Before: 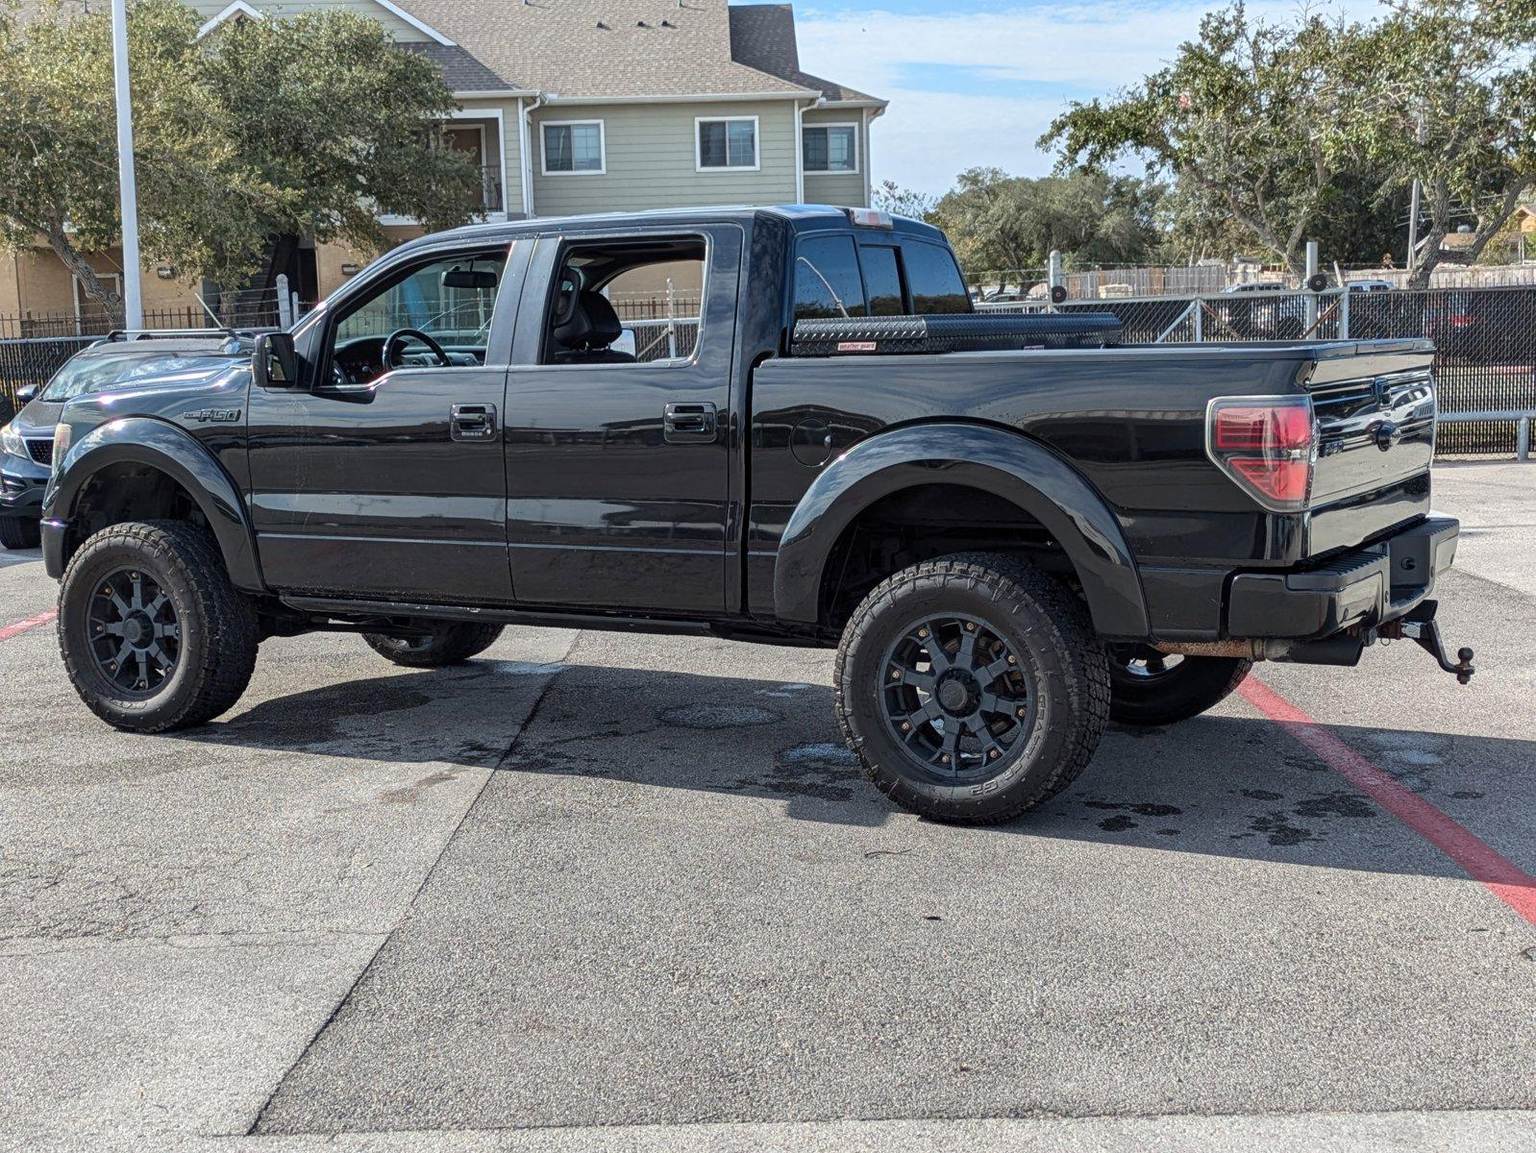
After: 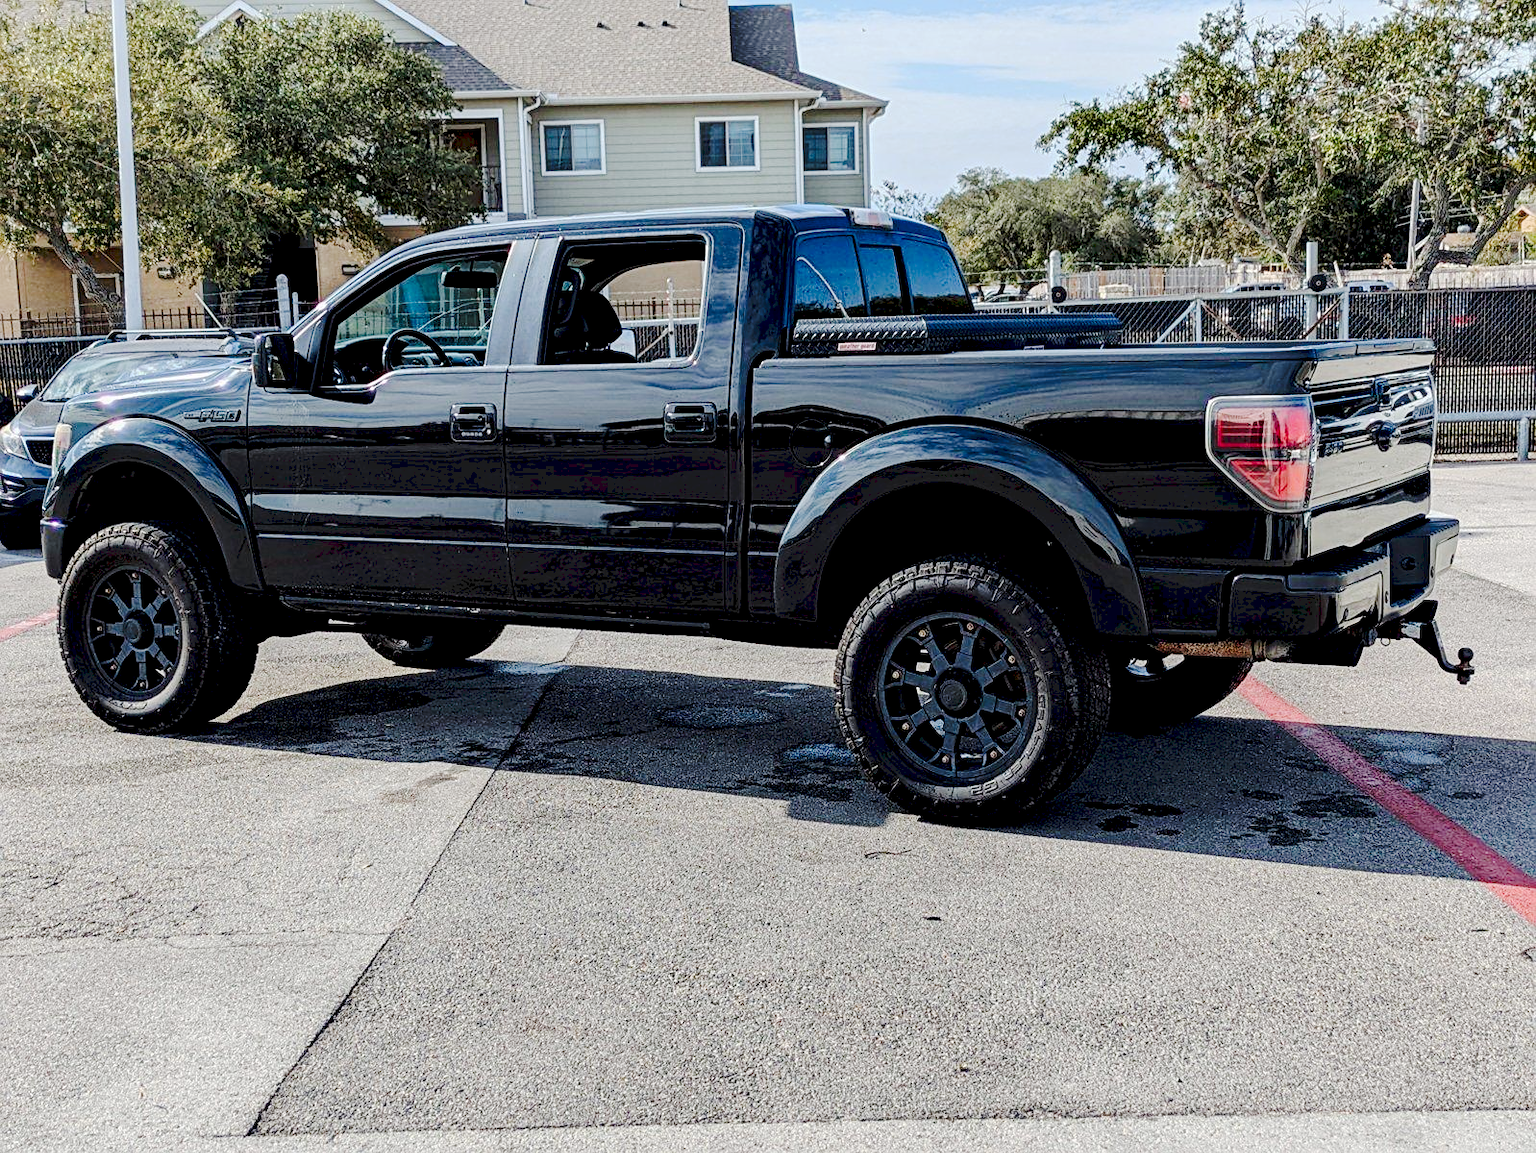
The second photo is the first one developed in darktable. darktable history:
exposure: black level correction 0.028, exposure -0.077 EV, compensate highlight preservation false
sharpen: amount 0.215
tone curve: curves: ch0 [(0, 0) (0.003, 0.096) (0.011, 0.097) (0.025, 0.096) (0.044, 0.099) (0.069, 0.109) (0.1, 0.129) (0.136, 0.149) (0.177, 0.176) (0.224, 0.22) (0.277, 0.288) (0.335, 0.385) (0.399, 0.49) (0.468, 0.581) (0.543, 0.661) (0.623, 0.729) (0.709, 0.79) (0.801, 0.849) (0.898, 0.912) (1, 1)], preserve colors none
